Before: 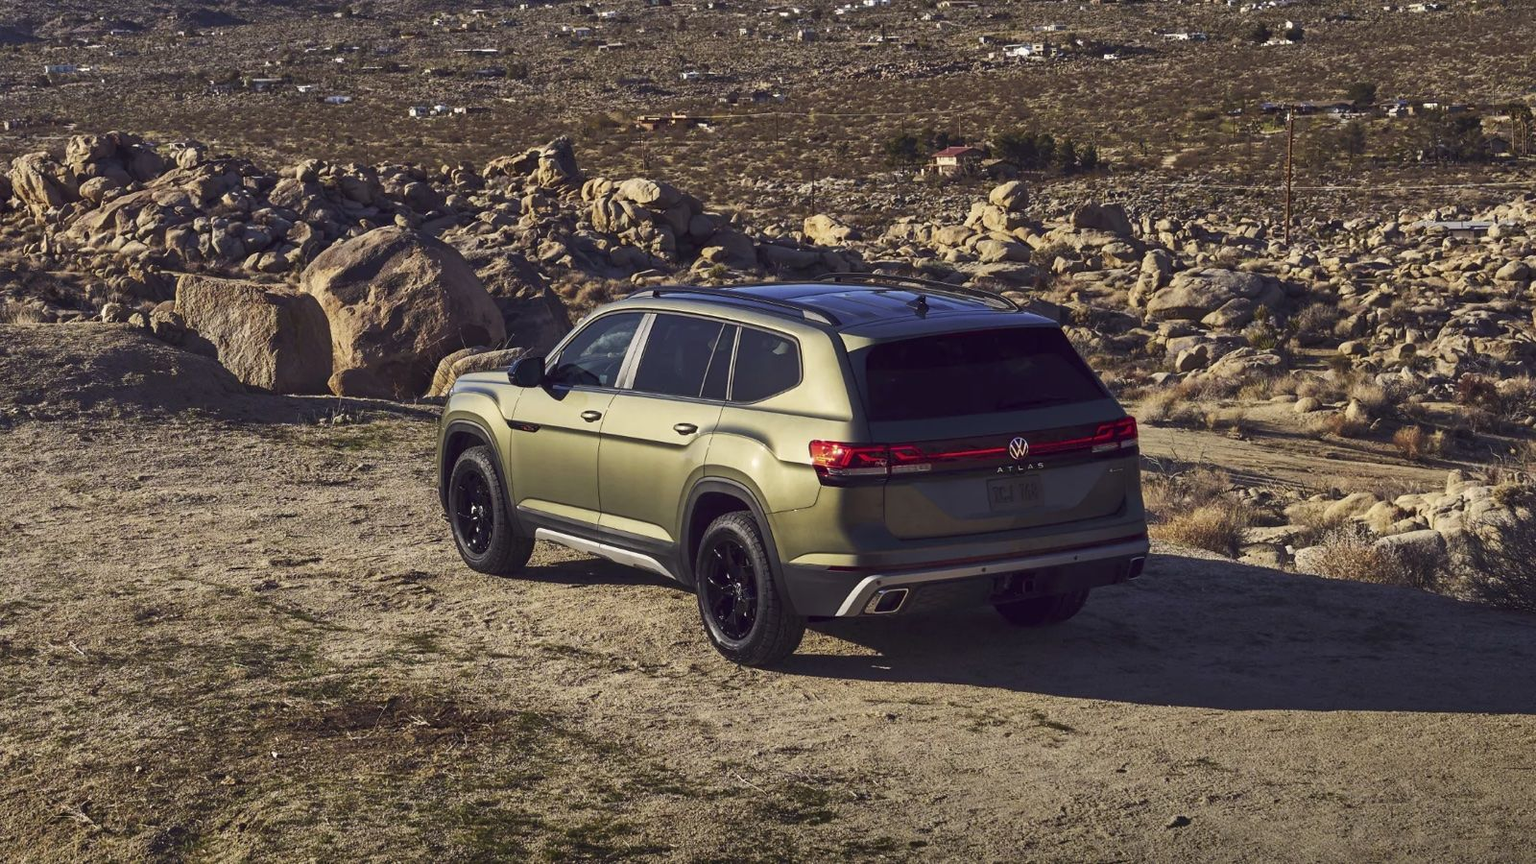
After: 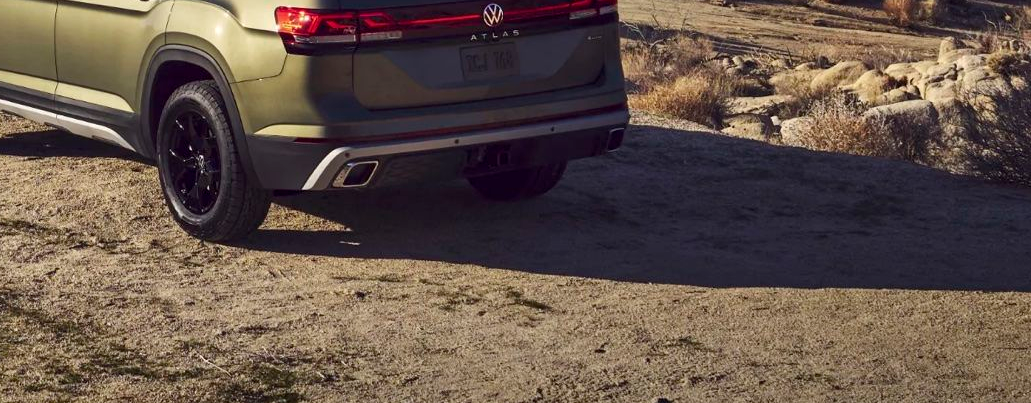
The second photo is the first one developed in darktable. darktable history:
contrast equalizer: octaves 7, y [[0.6 ×6], [0.55 ×6], [0 ×6], [0 ×6], [0 ×6]], mix 0.15
crop and rotate: left 35.509%, top 50.238%, bottom 4.934%
